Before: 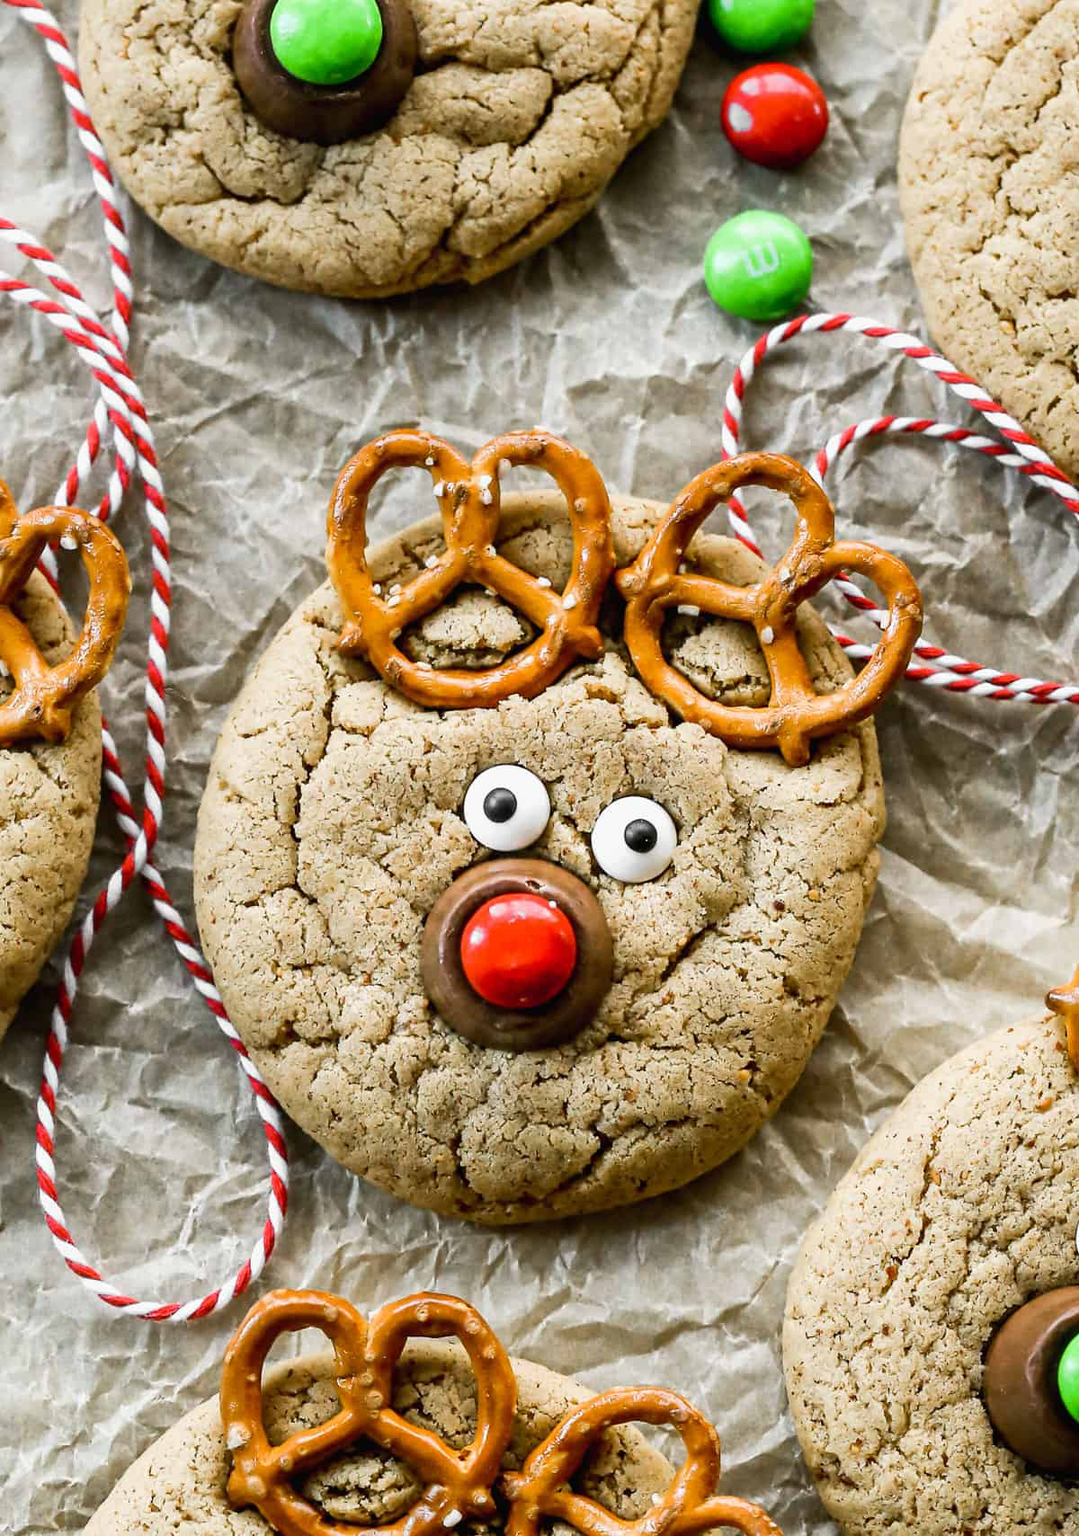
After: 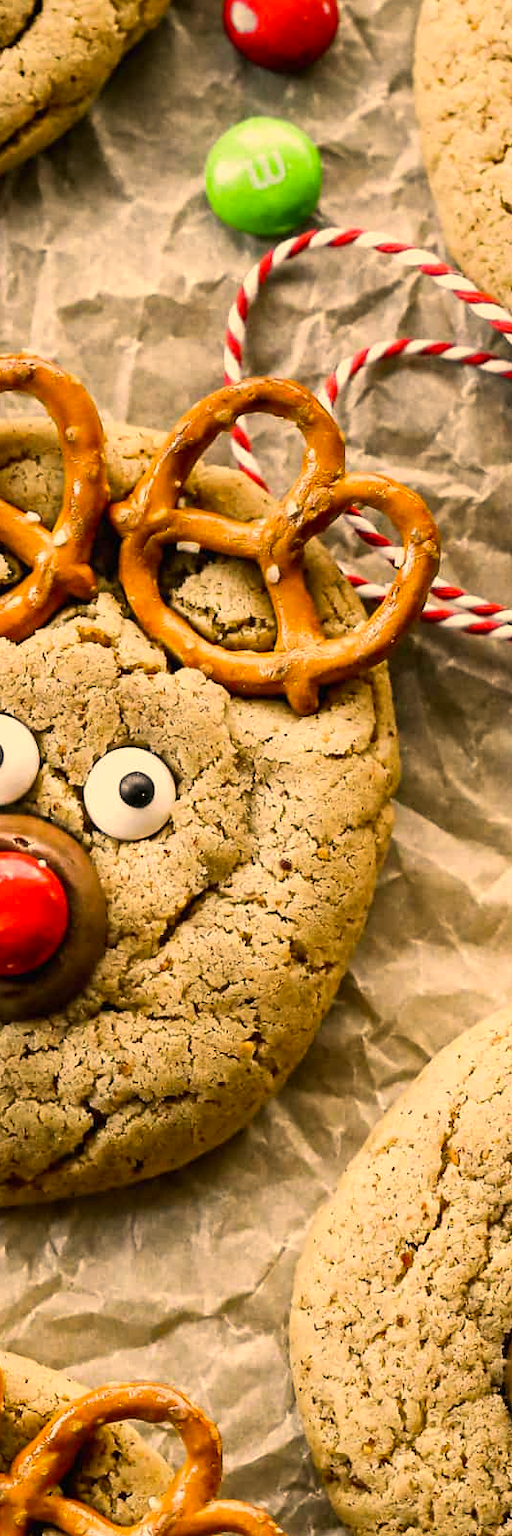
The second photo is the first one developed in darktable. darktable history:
crop: left 47.628%, top 6.643%, right 7.874%
color correction: highlights a* 15, highlights b* 31.55
